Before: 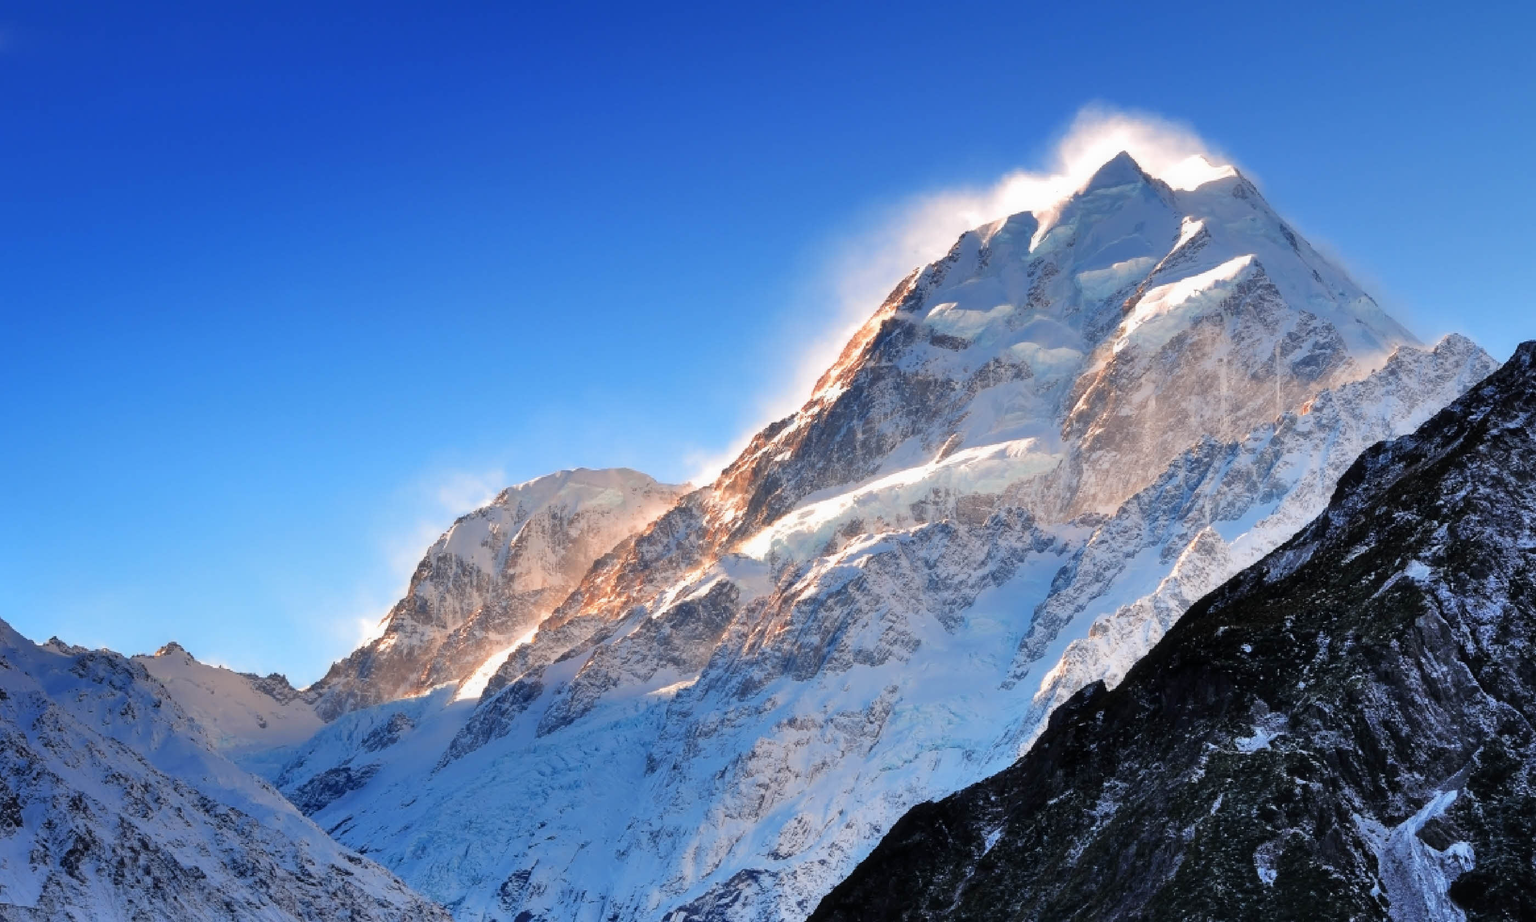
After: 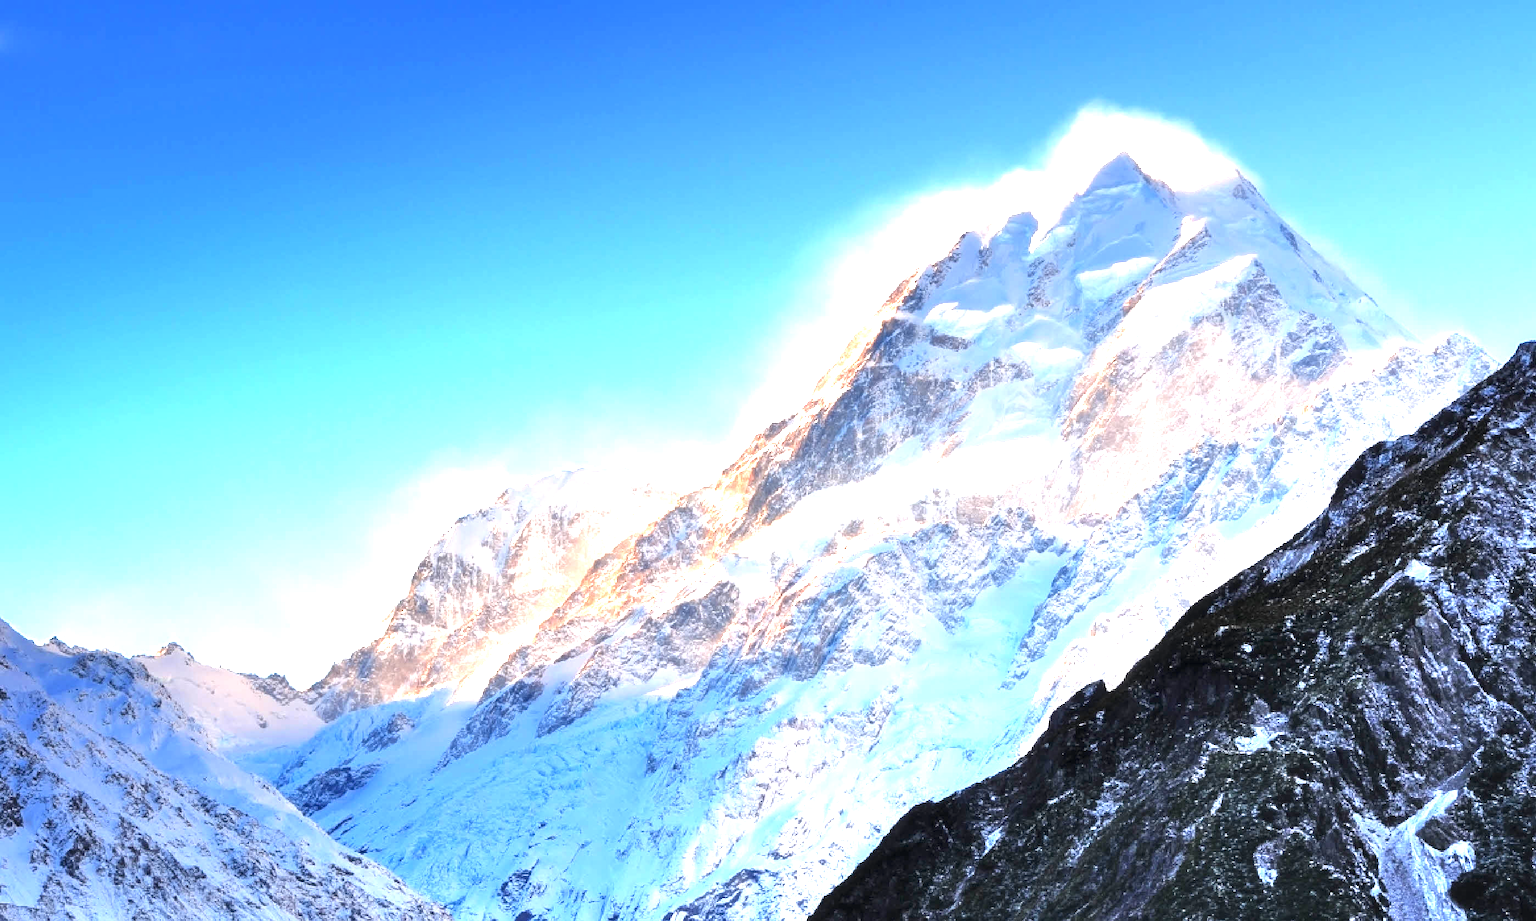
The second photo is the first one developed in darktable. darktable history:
exposure: black level correction 0, exposure 1.707 EV, compensate highlight preservation false
